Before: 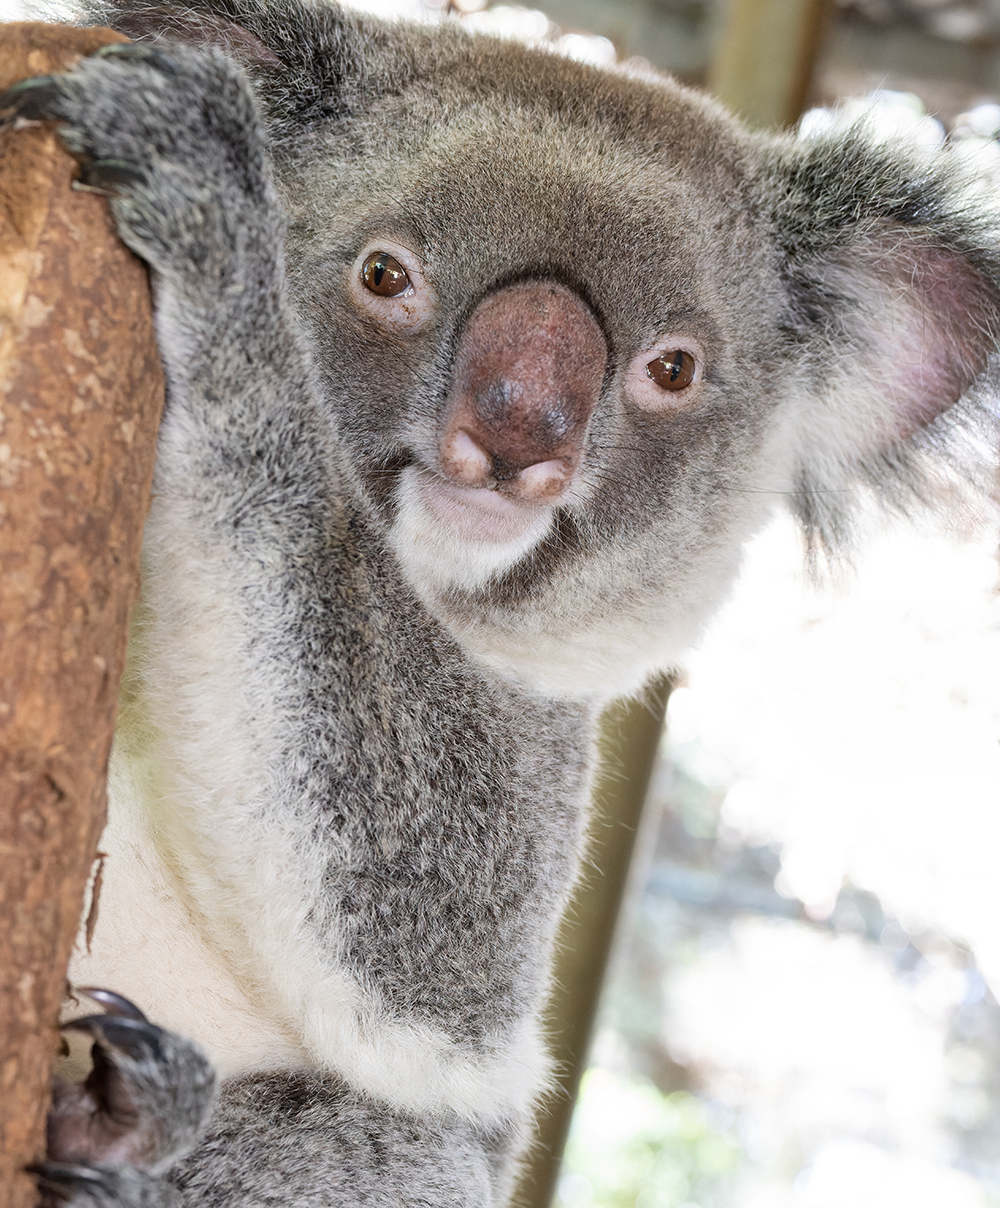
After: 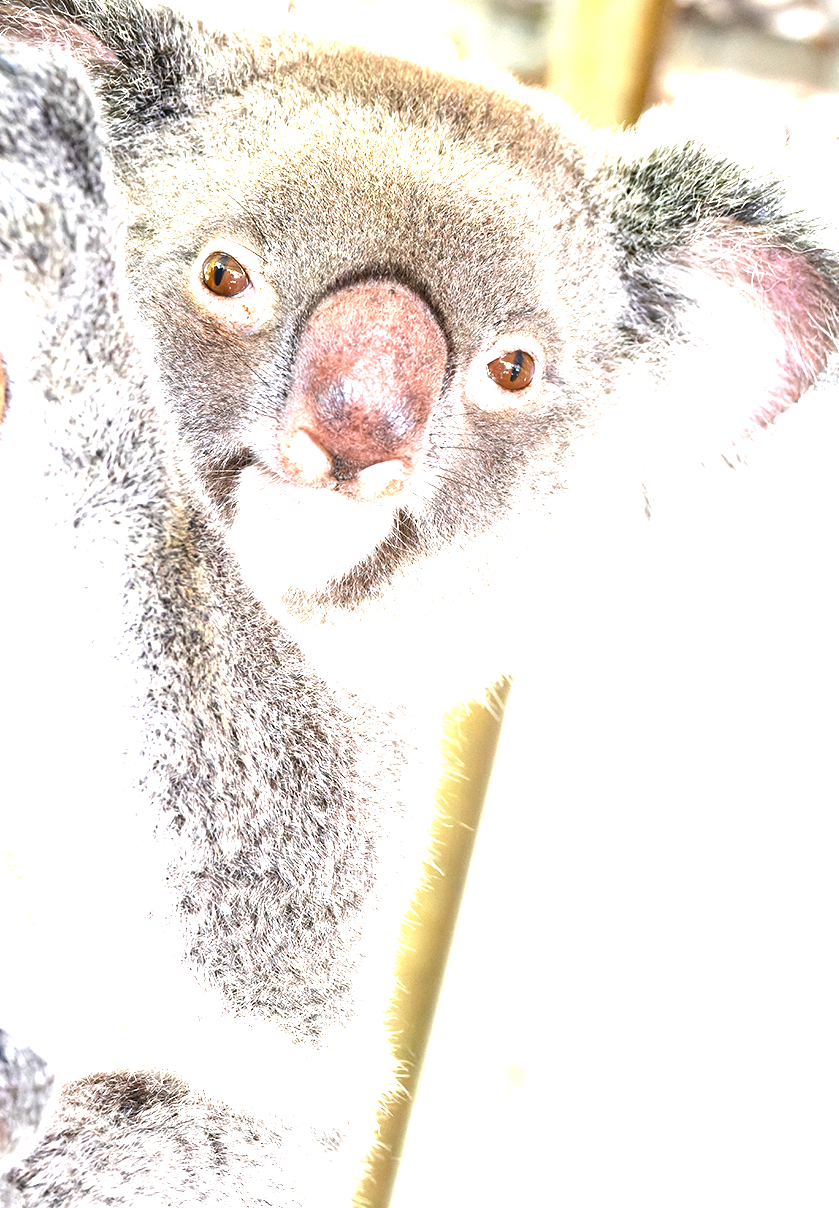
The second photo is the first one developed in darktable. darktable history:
exposure: exposure 2.024 EV, compensate exposure bias true, compensate highlight preservation false
crop: left 16.044%
color balance rgb: perceptual saturation grading › global saturation 25.698%, global vibrance 11.479%, contrast 4.935%
